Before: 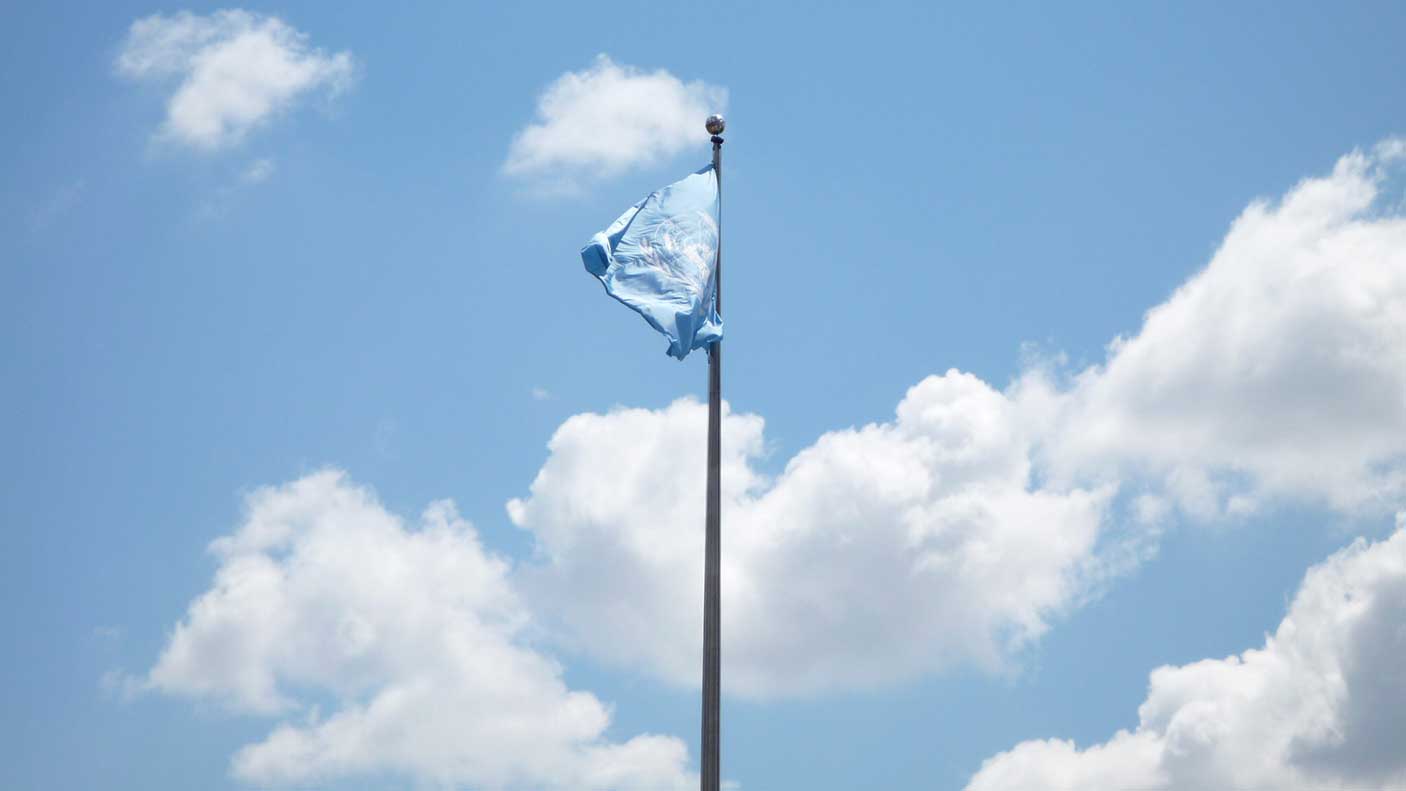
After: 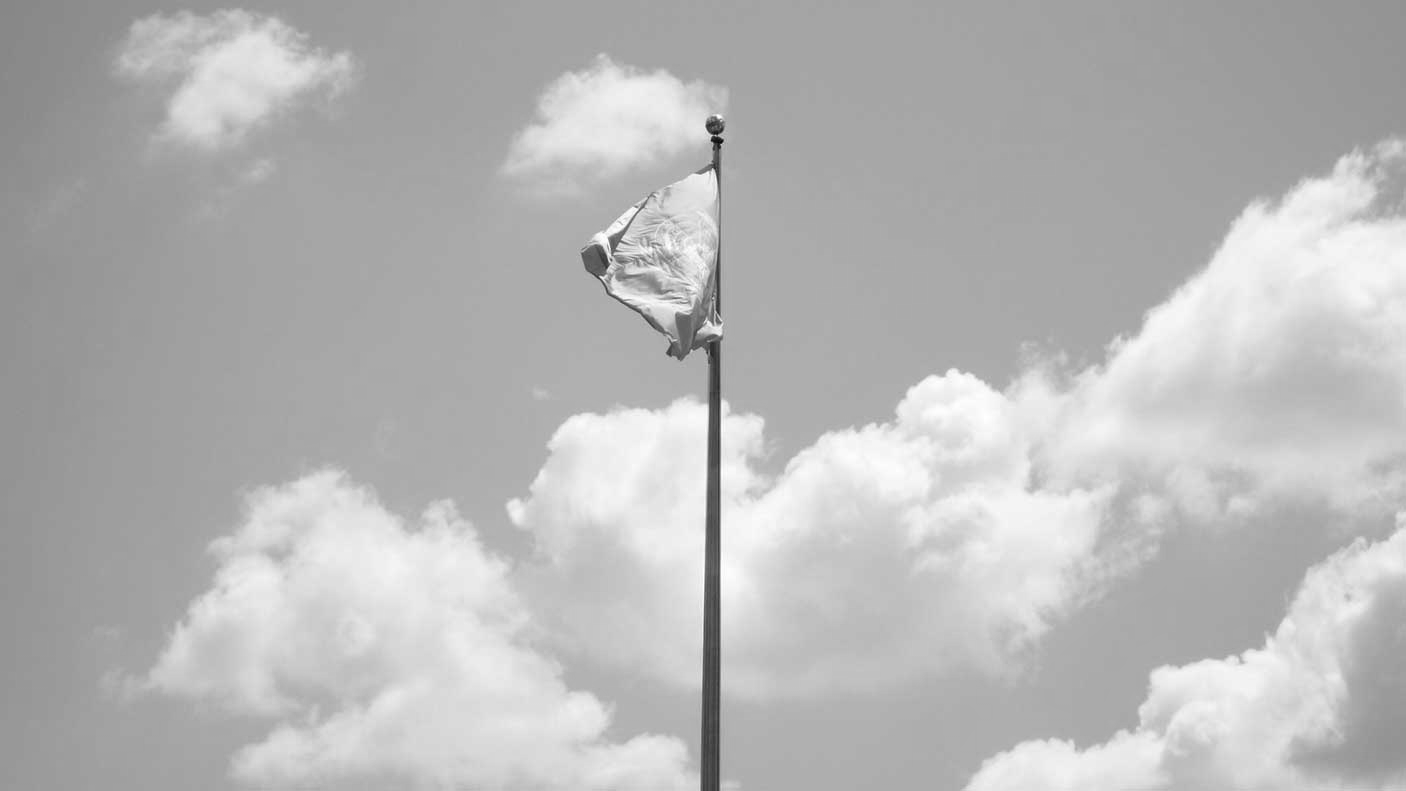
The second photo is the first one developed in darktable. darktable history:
monochrome: on, module defaults
white balance: red 1.029, blue 0.92
